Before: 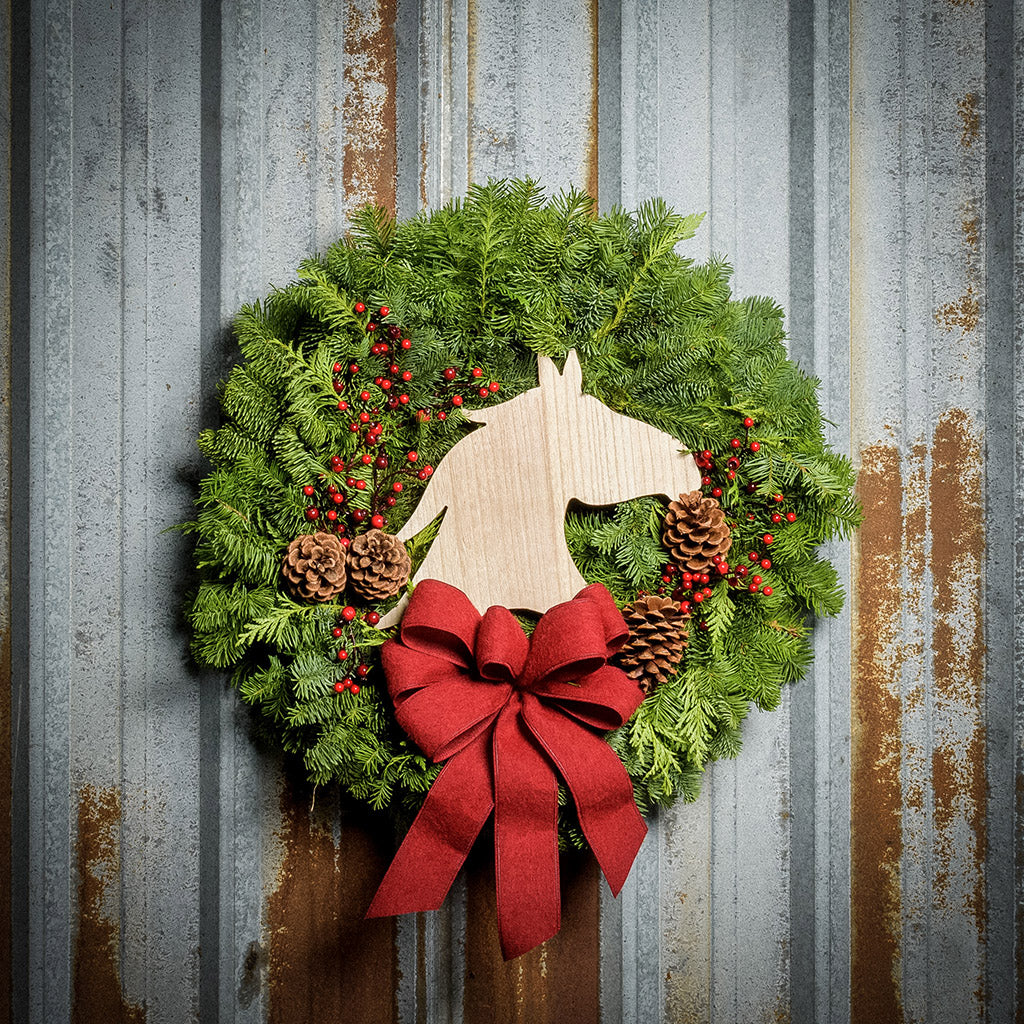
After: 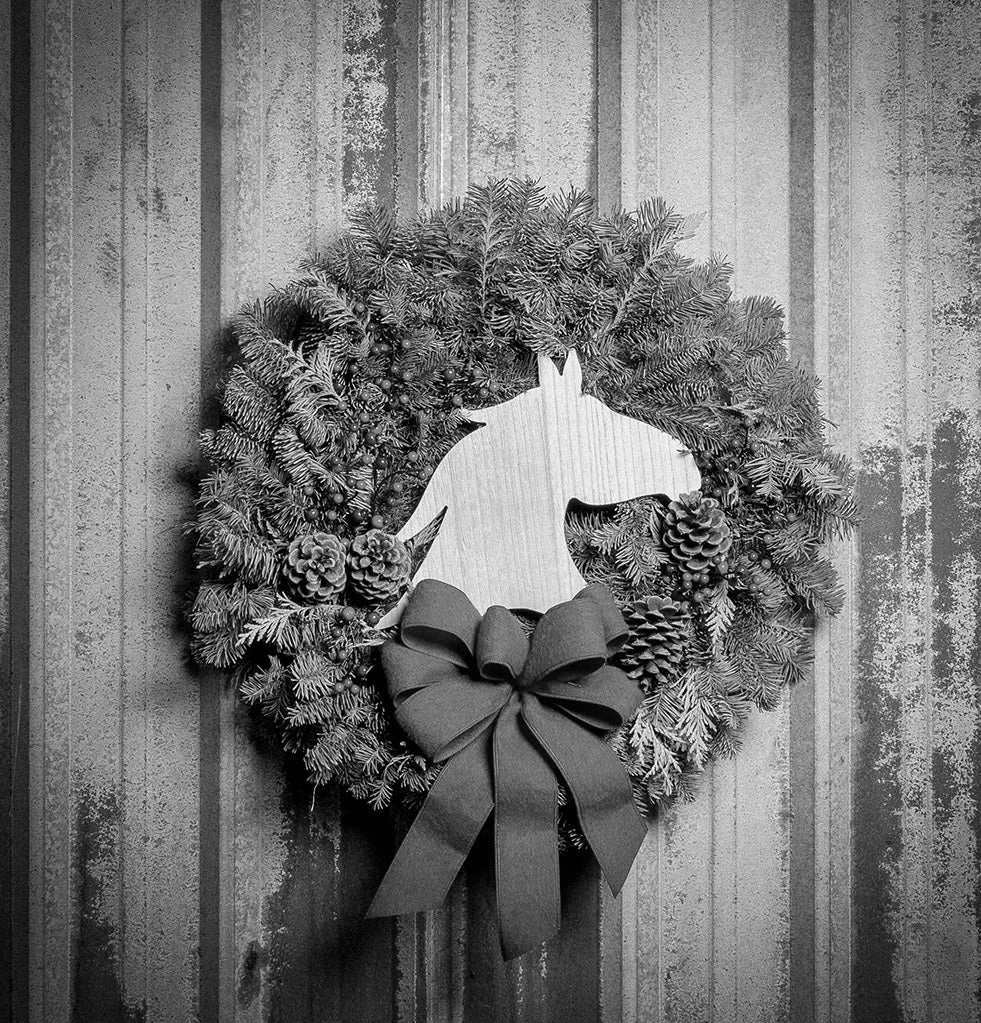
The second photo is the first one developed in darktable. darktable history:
crop: right 4.126%, bottom 0.031%
monochrome: on, module defaults
